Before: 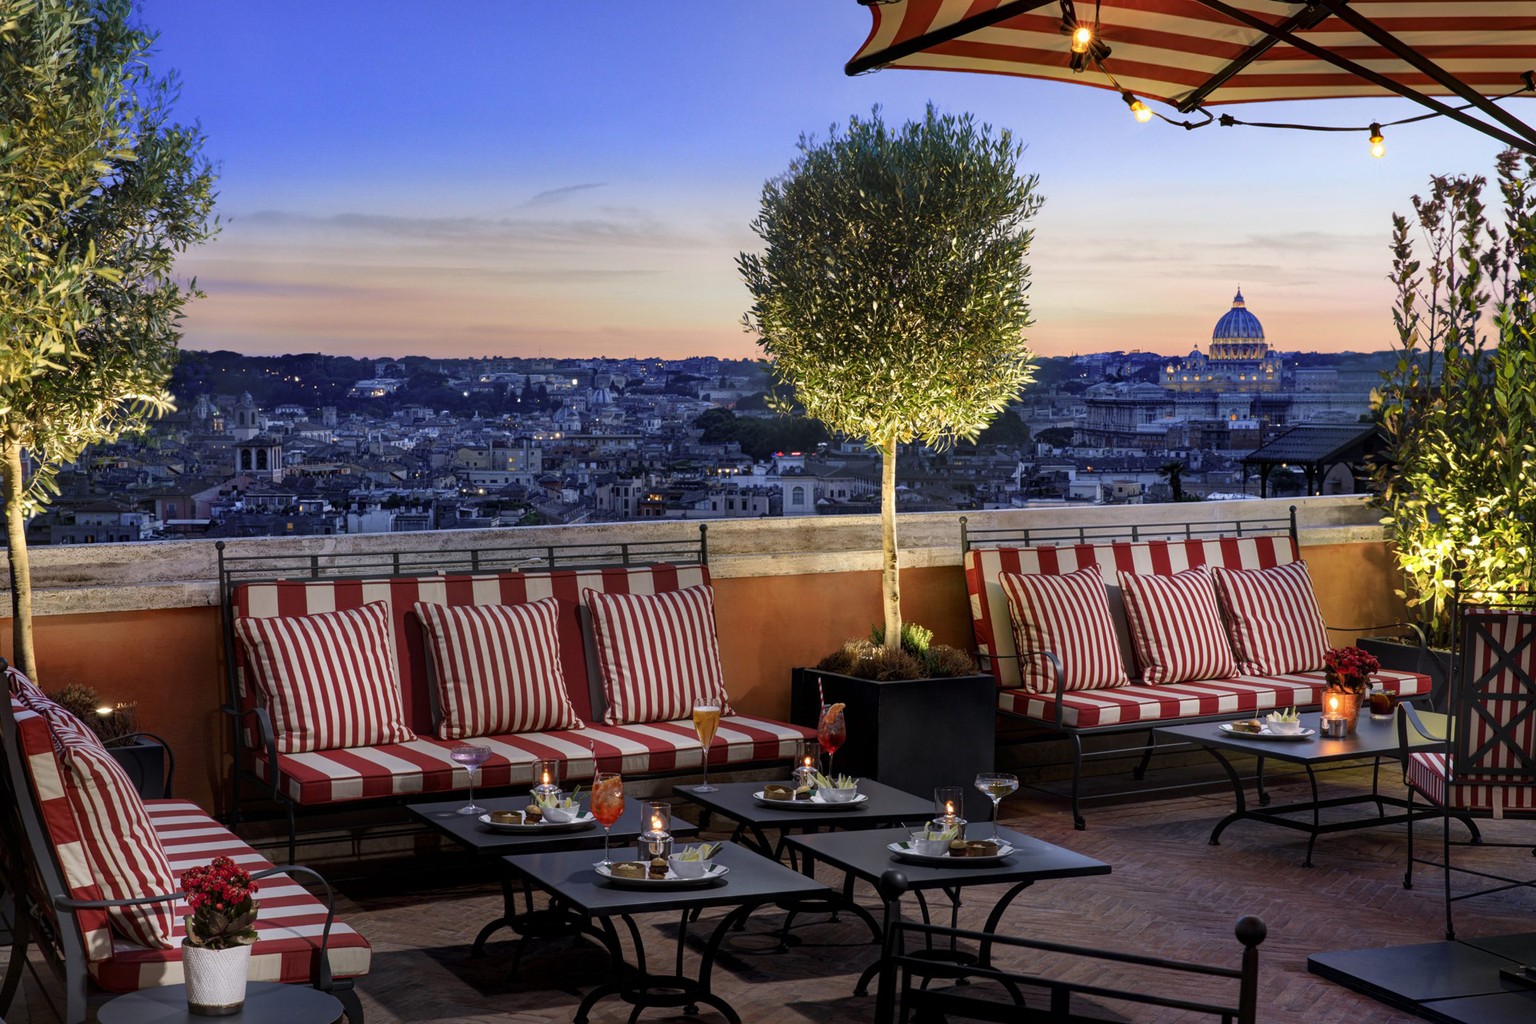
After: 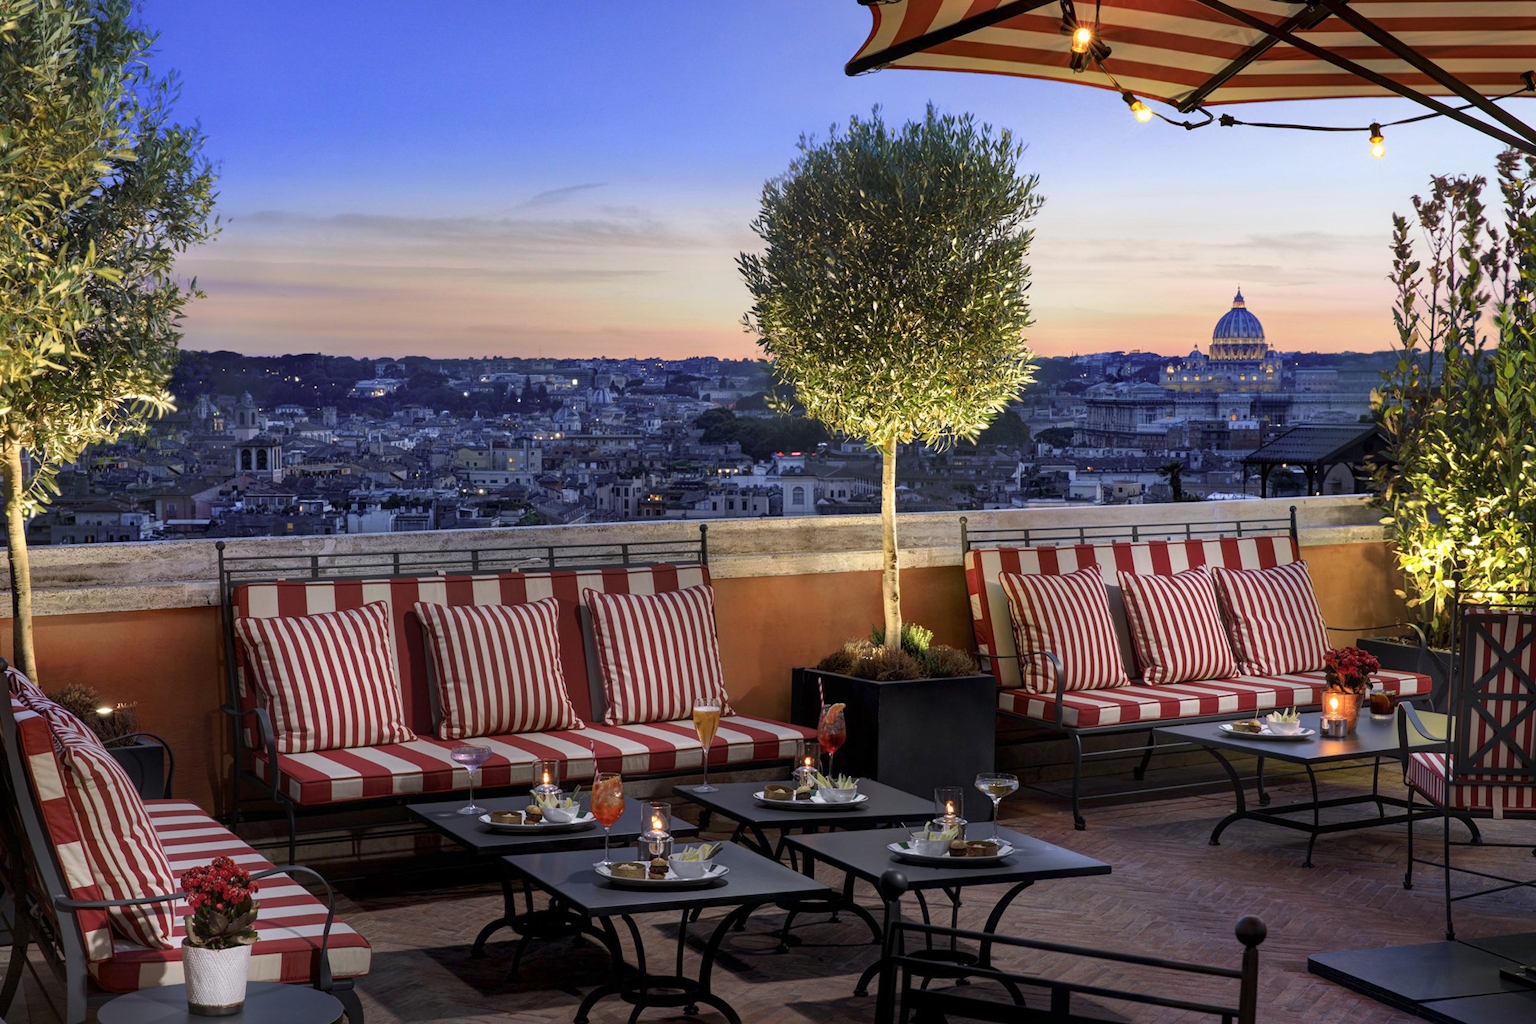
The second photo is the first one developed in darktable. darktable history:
tone curve: curves: ch0 [(0, 0) (0.003, 0.005) (0.011, 0.019) (0.025, 0.04) (0.044, 0.064) (0.069, 0.095) (0.1, 0.129) (0.136, 0.169) (0.177, 0.207) (0.224, 0.247) (0.277, 0.298) (0.335, 0.354) (0.399, 0.416) (0.468, 0.478) (0.543, 0.553) (0.623, 0.634) (0.709, 0.709) (0.801, 0.817) (0.898, 0.912) (1, 1)], preserve colors none
